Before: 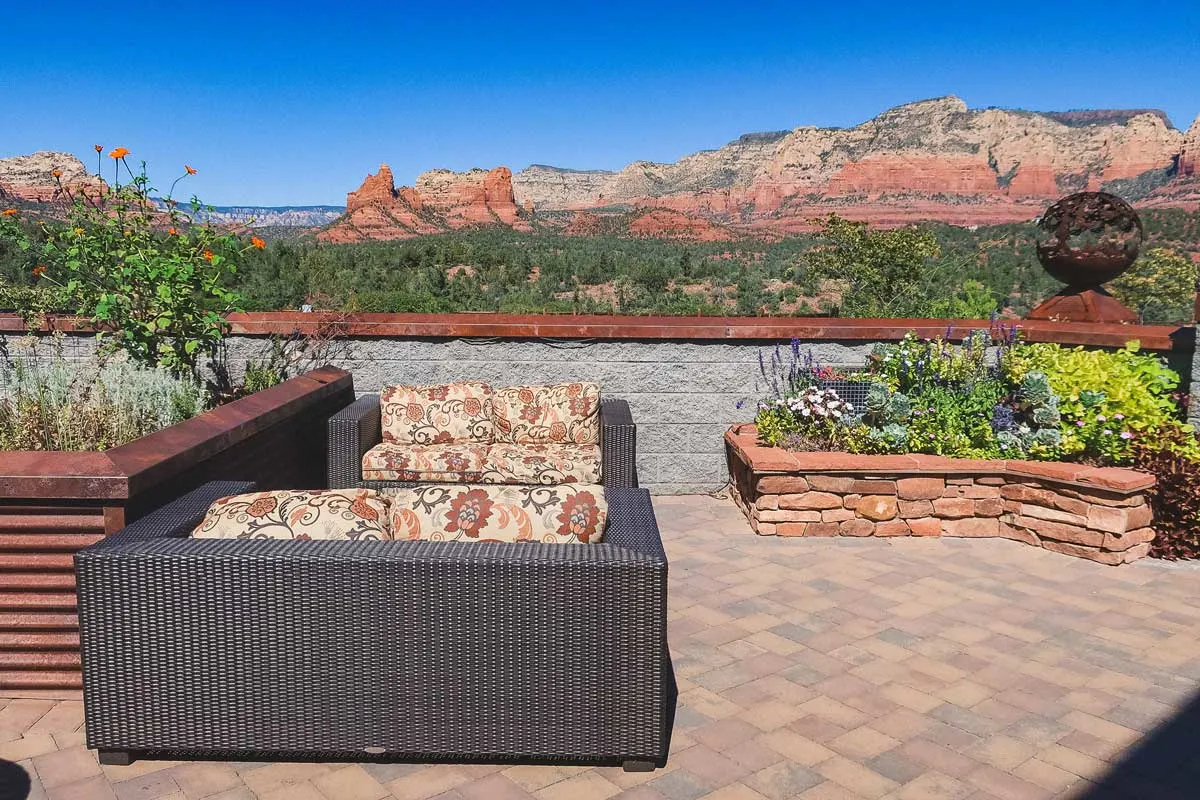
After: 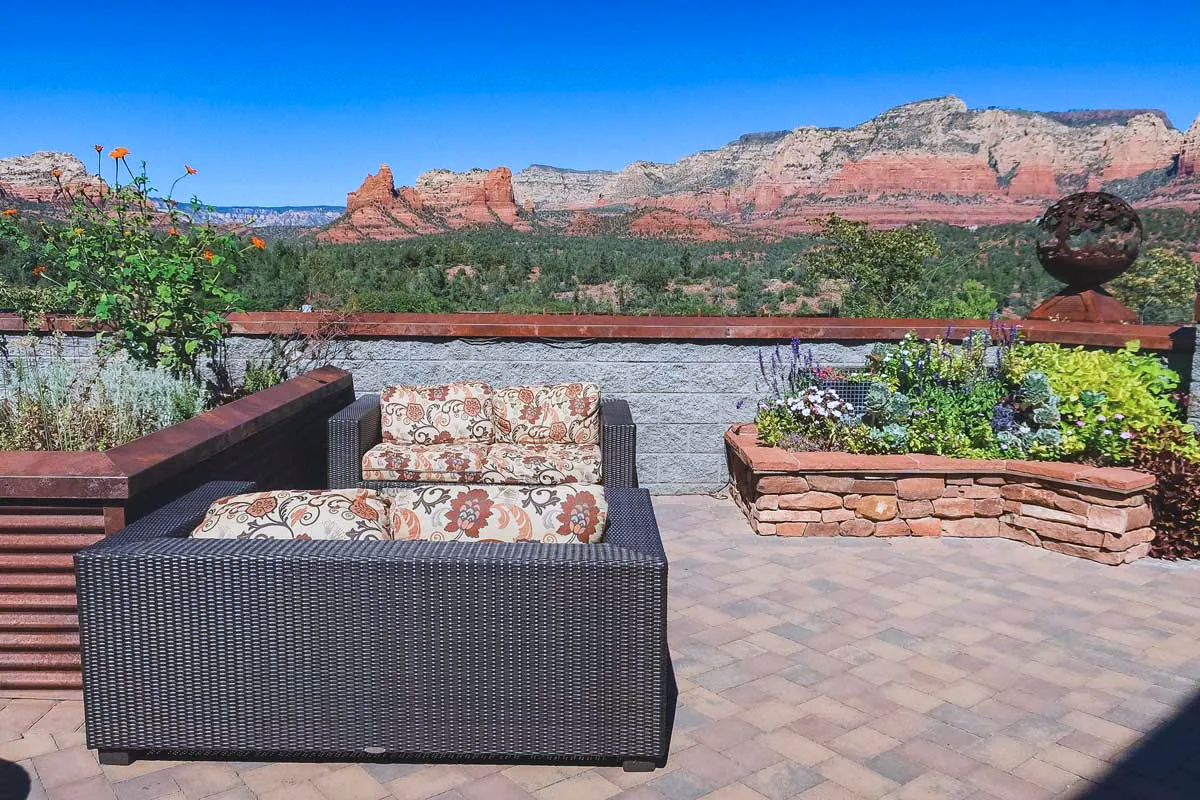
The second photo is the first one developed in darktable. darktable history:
color calibration: x 0.37, y 0.382, temperature 4304.78 K
